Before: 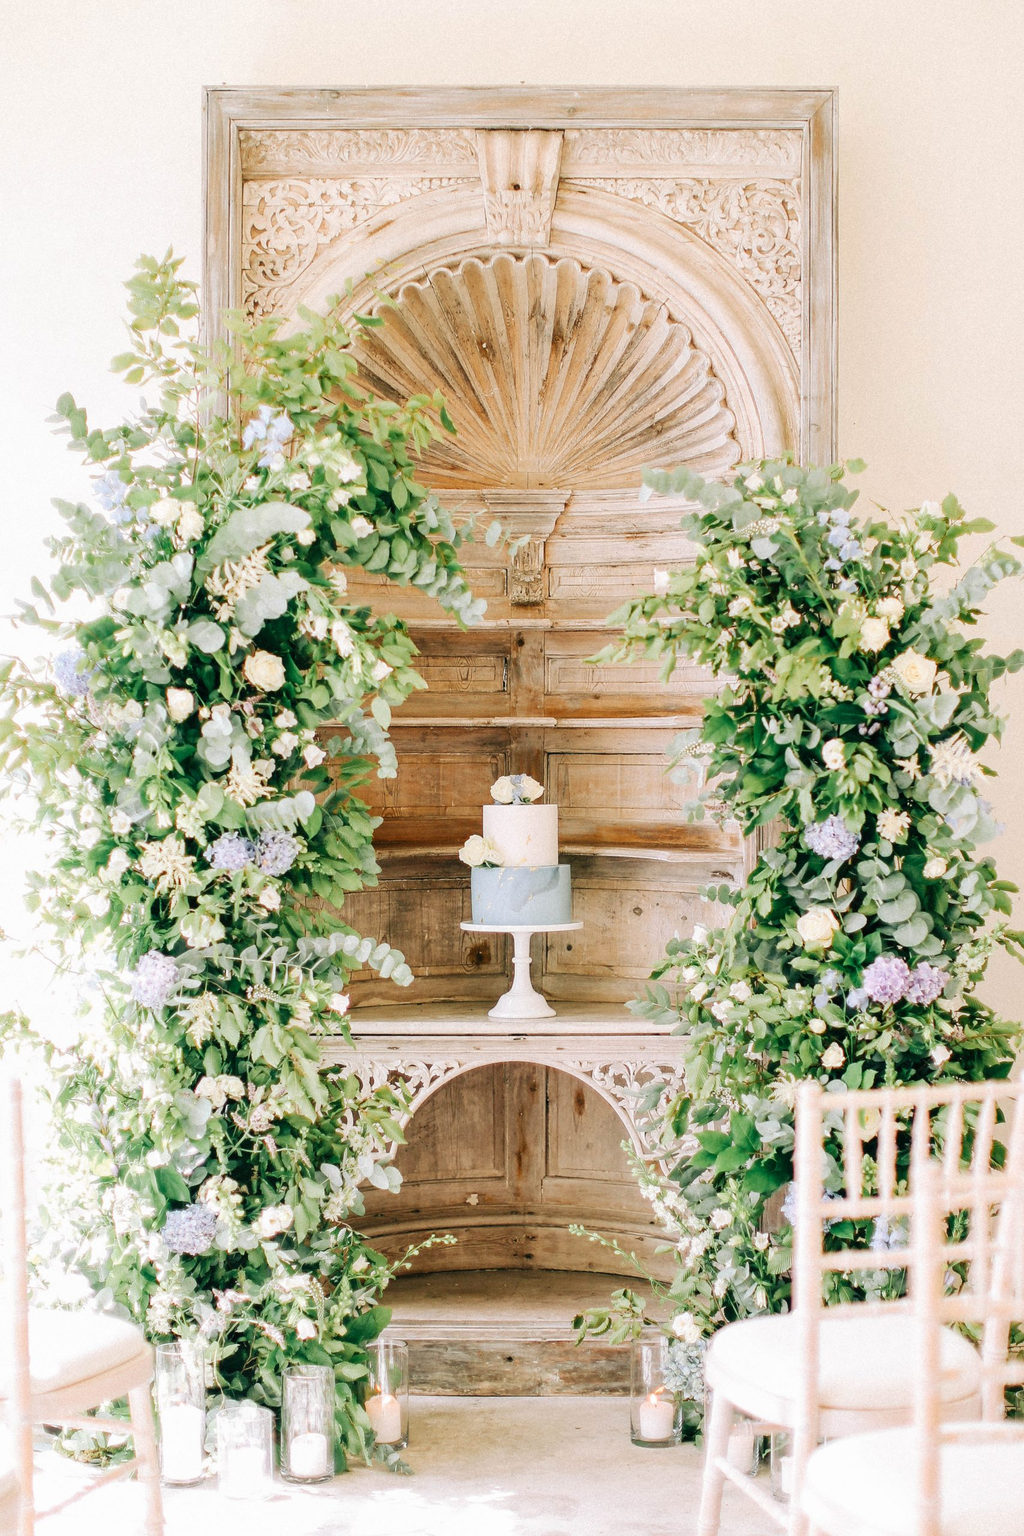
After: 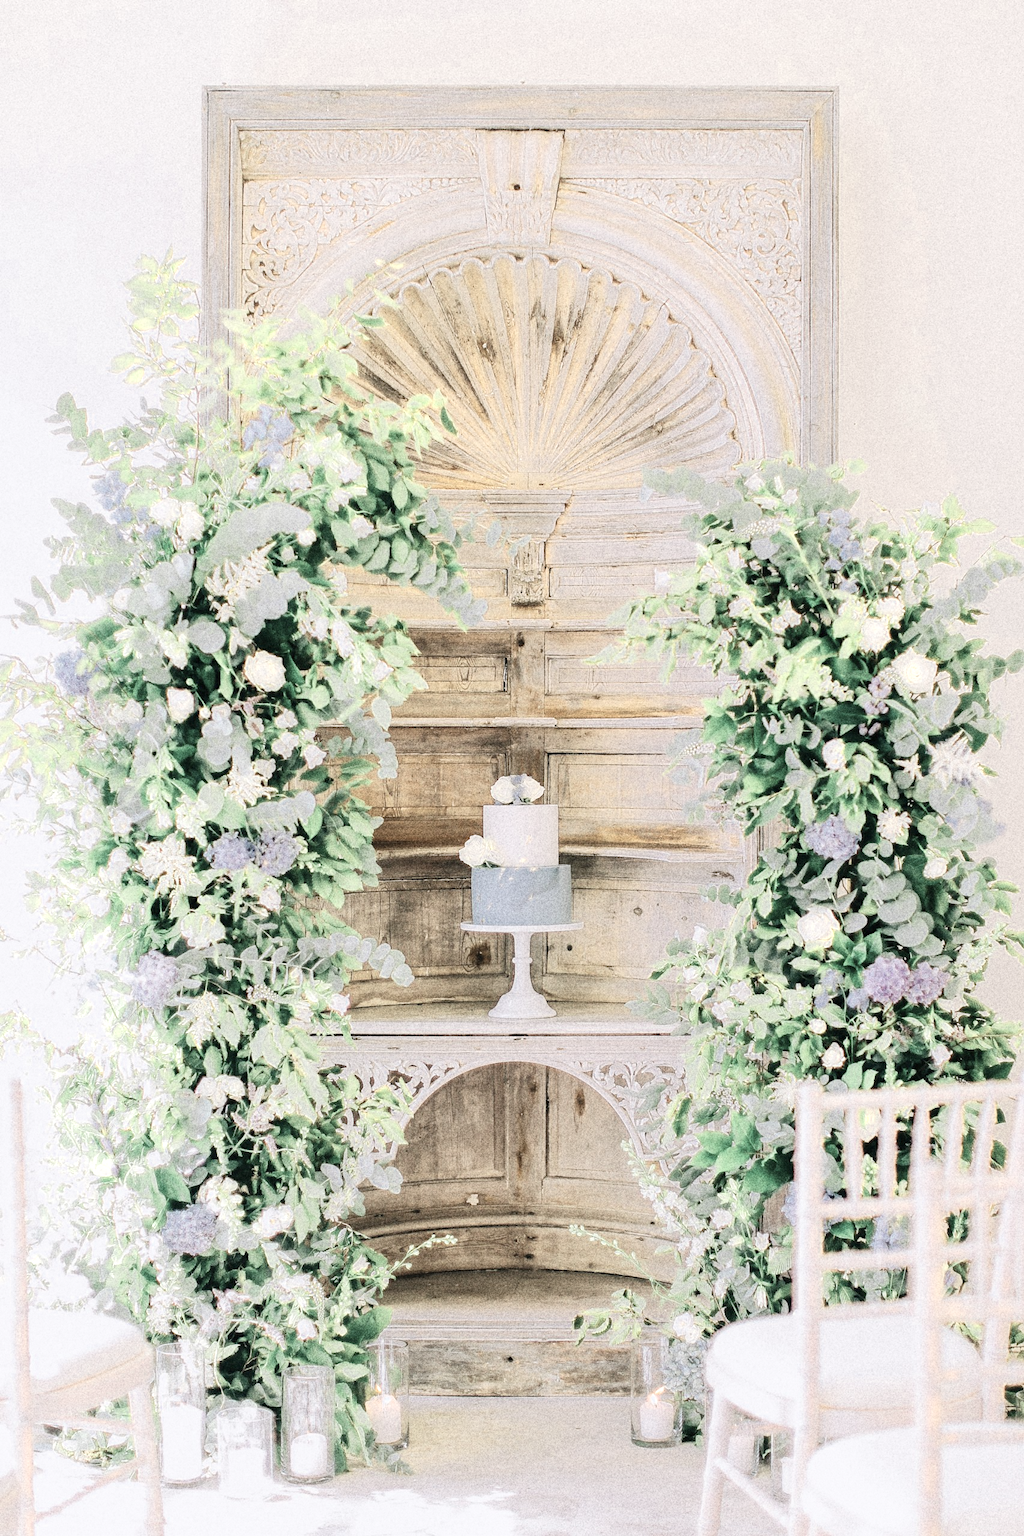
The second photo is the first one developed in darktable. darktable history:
base curve: curves: ch0 [(0, 0) (0.262, 0.32) (0.722, 0.705) (1, 1)]
grain: coarseness 10.62 ISO, strength 55.56%
white balance: red 1.004, blue 1.024
color zones: curves: ch0 [(0.25, 0.667) (0.758, 0.368)]; ch1 [(0.215, 0.245) (0.761, 0.373)]; ch2 [(0.247, 0.554) (0.761, 0.436)]
